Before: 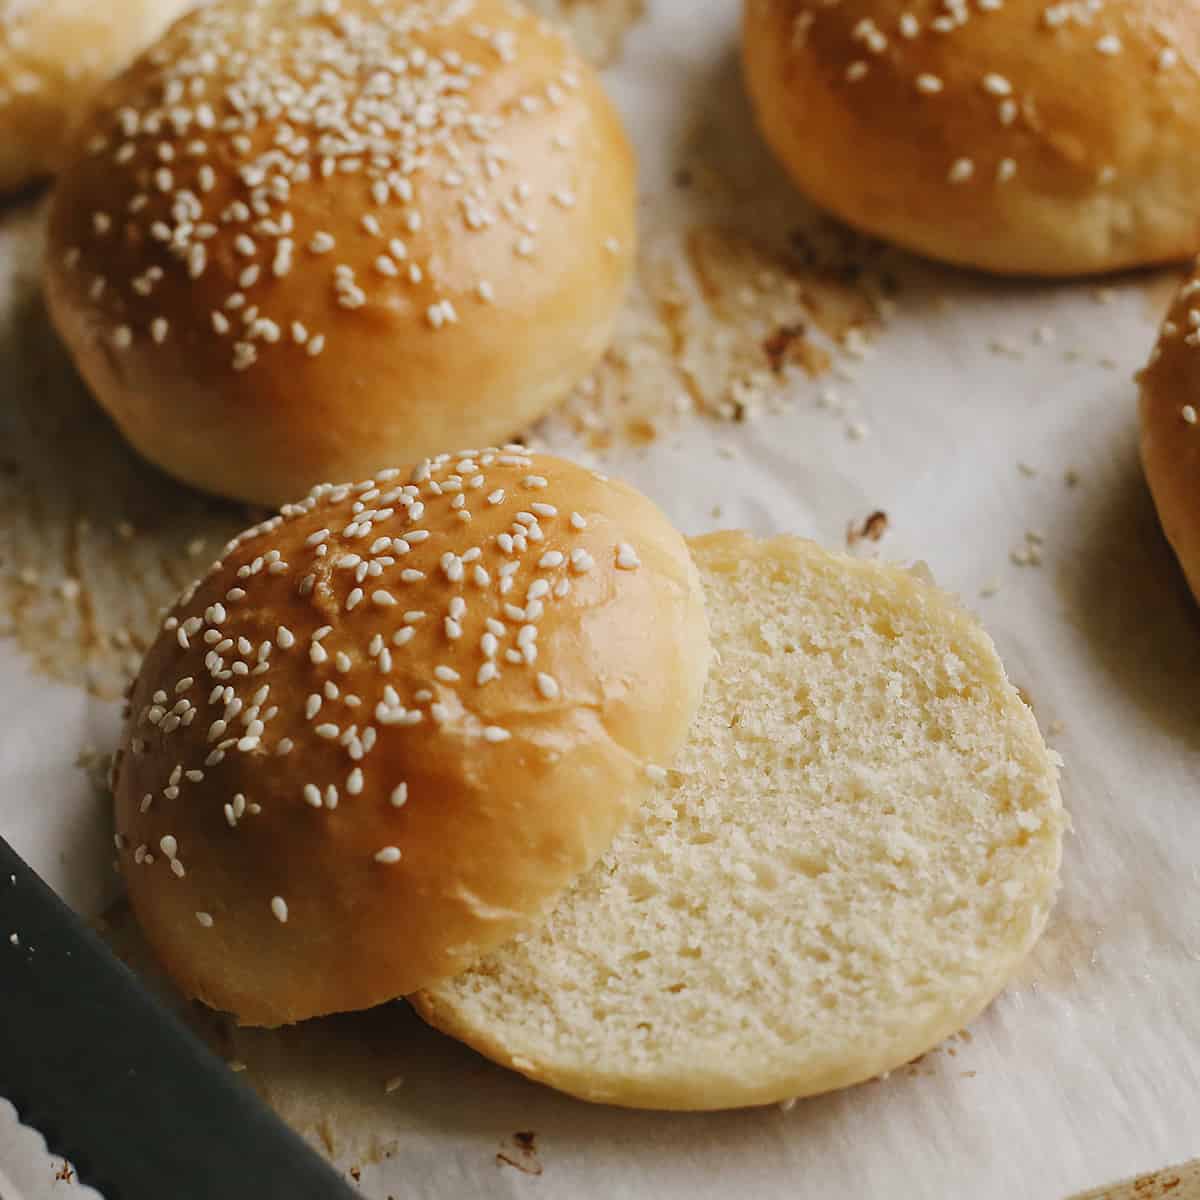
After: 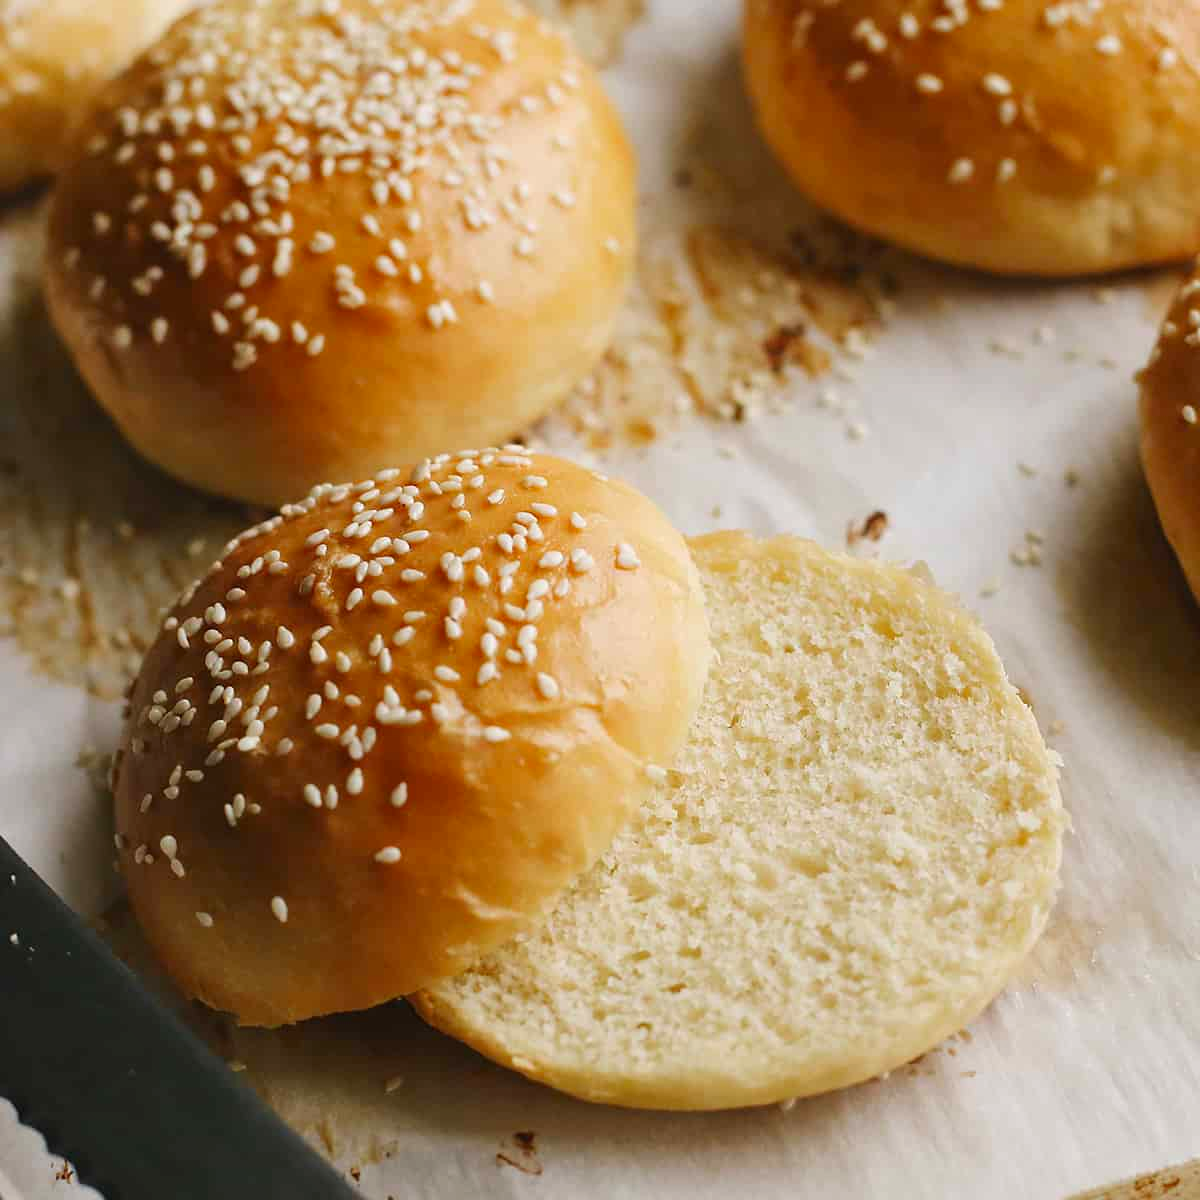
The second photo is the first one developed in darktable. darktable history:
contrast brightness saturation: contrast 0.04, saturation 0.156
tone equalizer: on, module defaults
exposure: exposure 0.201 EV, compensate highlight preservation false
